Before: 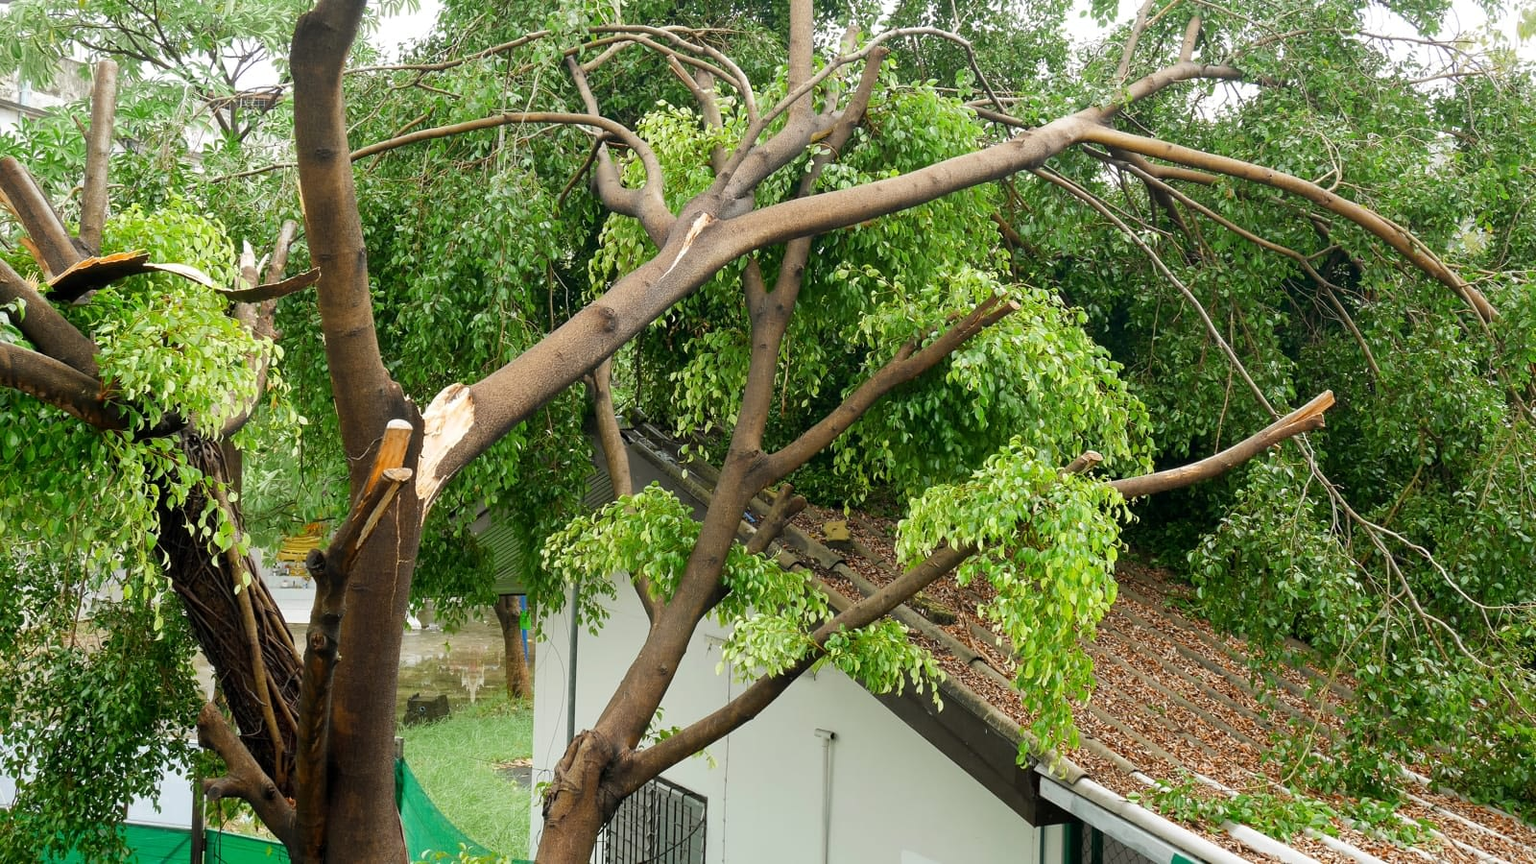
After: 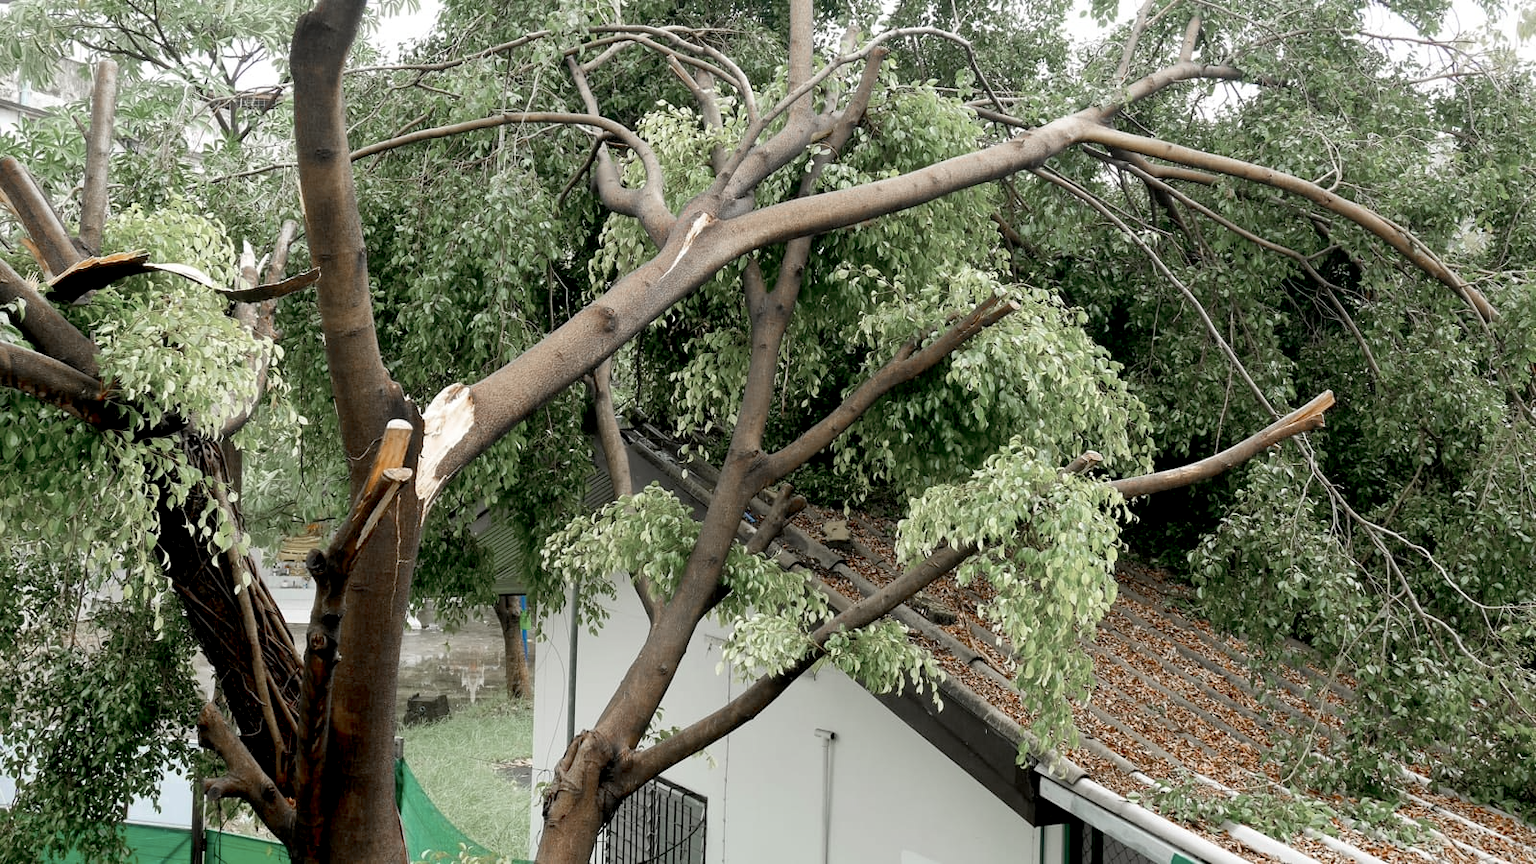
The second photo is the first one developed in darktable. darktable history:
exposure: black level correction 0.011, compensate highlight preservation false
color zones: curves: ch1 [(0, 0.708) (0.088, 0.648) (0.245, 0.187) (0.429, 0.326) (0.571, 0.498) (0.714, 0.5) (0.857, 0.5) (1, 0.708)]
tone equalizer: on, module defaults
